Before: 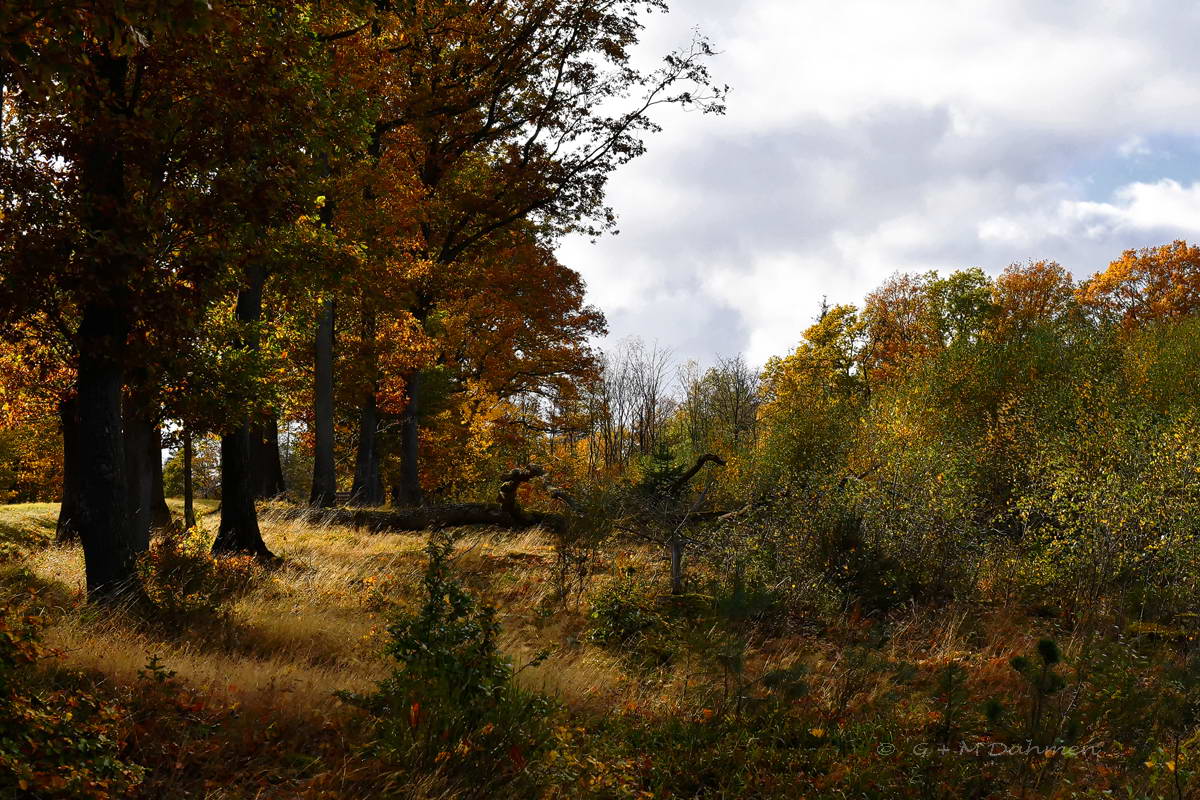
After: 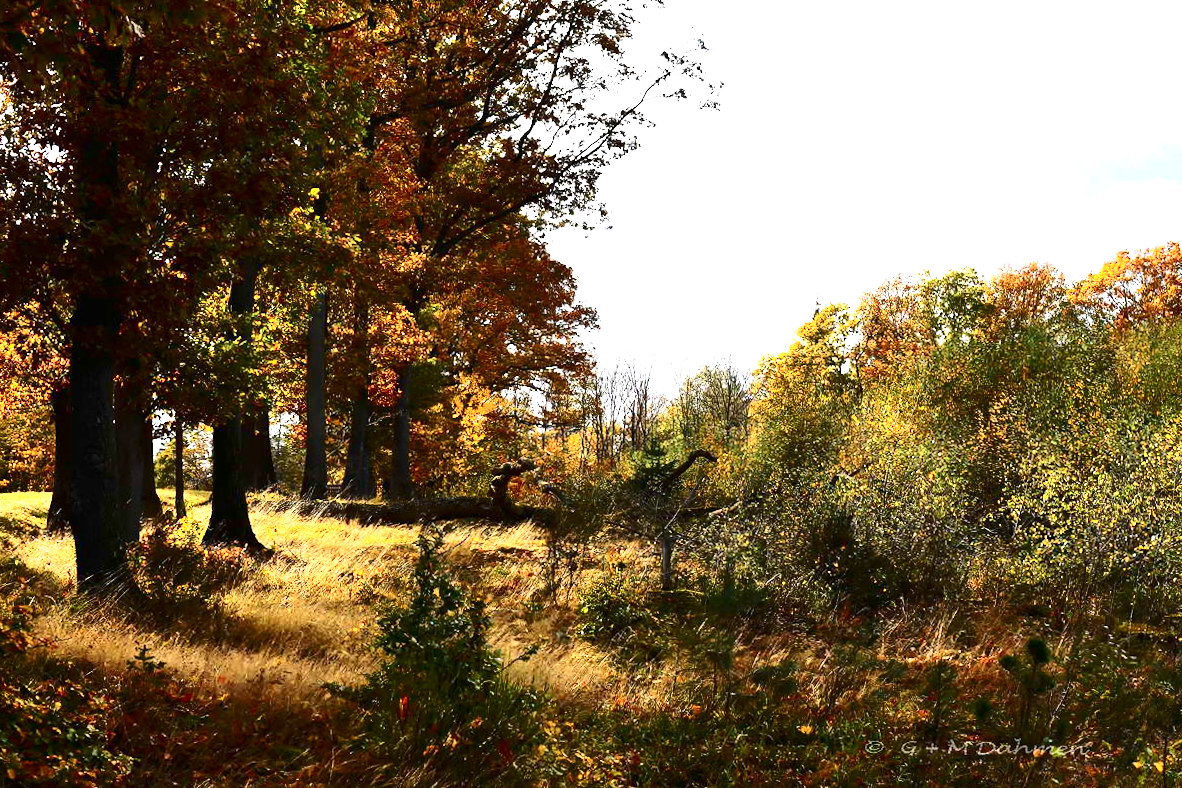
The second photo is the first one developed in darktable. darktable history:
crop and rotate: angle -0.576°
contrast brightness saturation: contrast 0.295
exposure: black level correction 0, exposure 1.44 EV, compensate highlight preservation false
